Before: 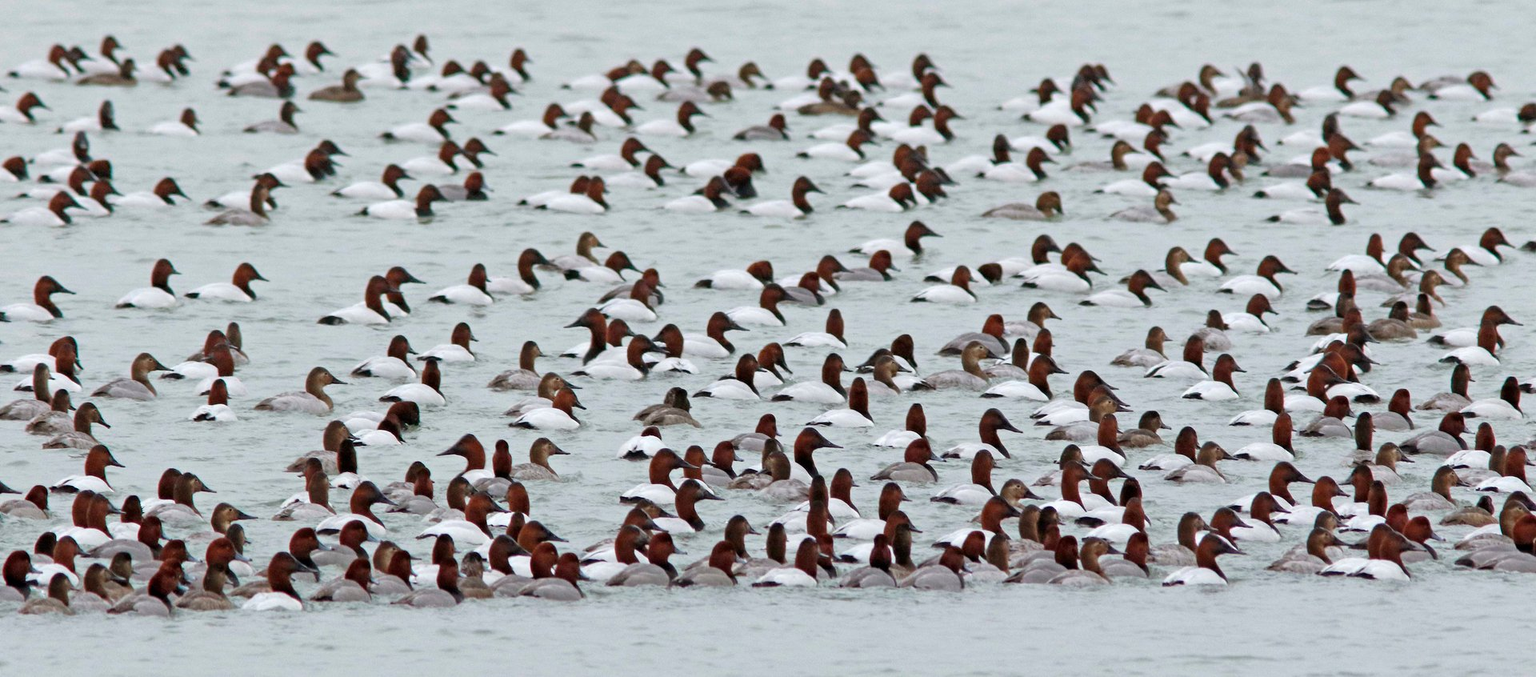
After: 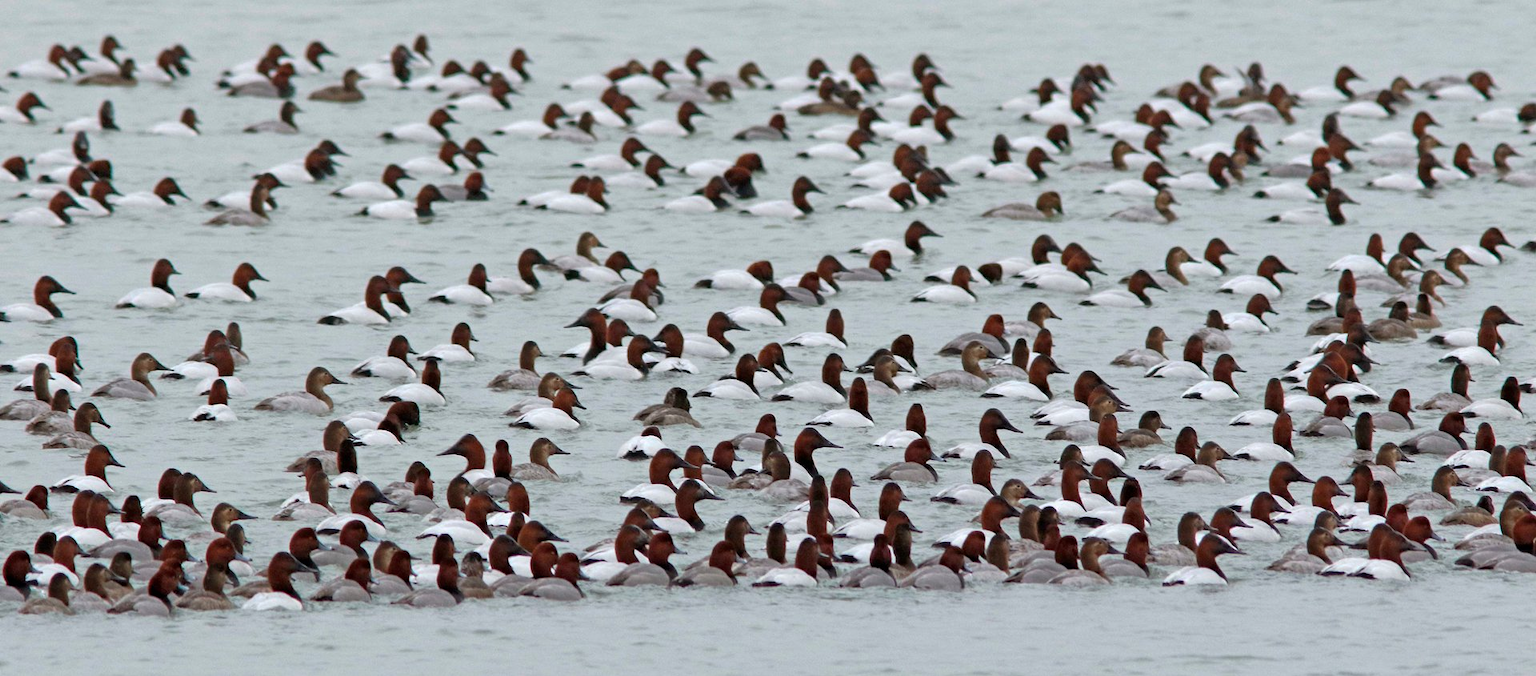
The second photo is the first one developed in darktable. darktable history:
tone curve: curves: ch0 [(0, 0) (0.915, 0.89) (1, 1)], preserve colors none
